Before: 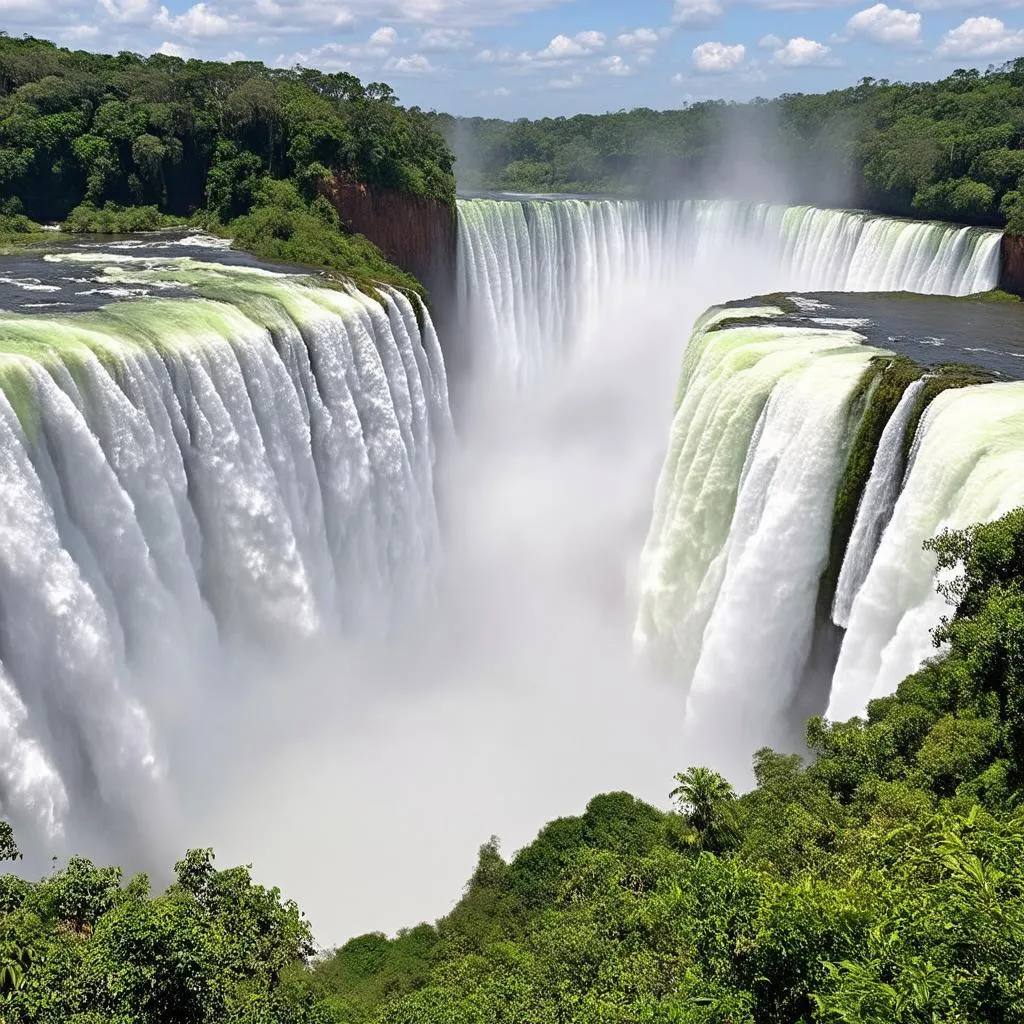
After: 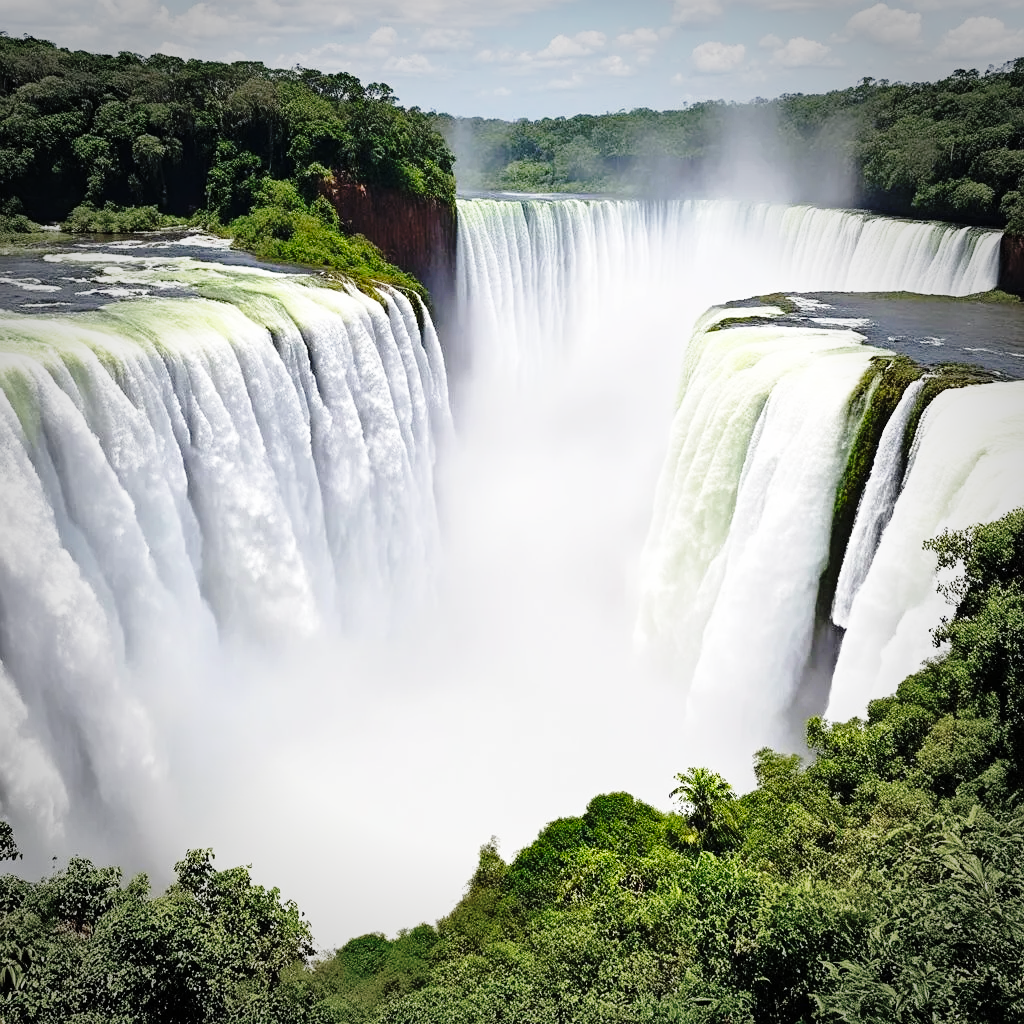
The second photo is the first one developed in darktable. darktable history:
vignetting: fall-off start 67.17%, width/height ratio 1.009
base curve: curves: ch0 [(0, 0) (0.04, 0.03) (0.133, 0.232) (0.448, 0.748) (0.843, 0.968) (1, 1)], preserve colors none
